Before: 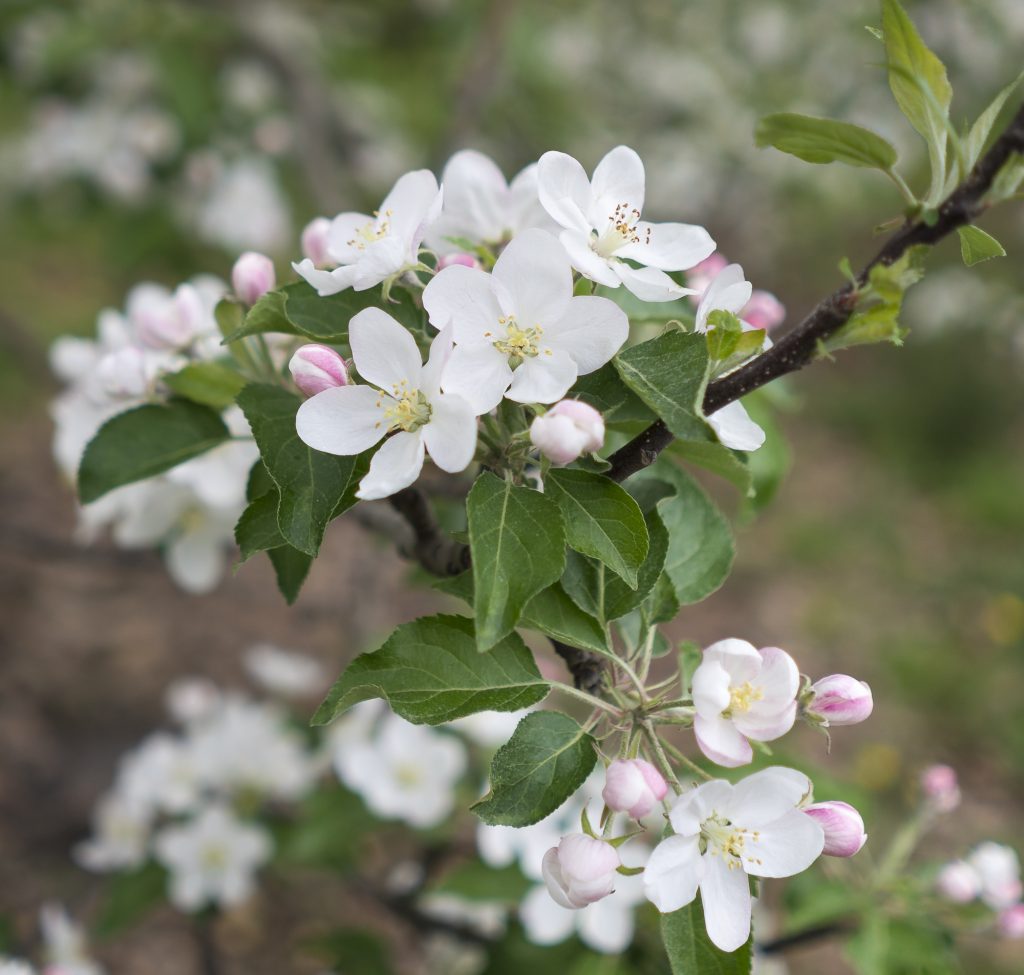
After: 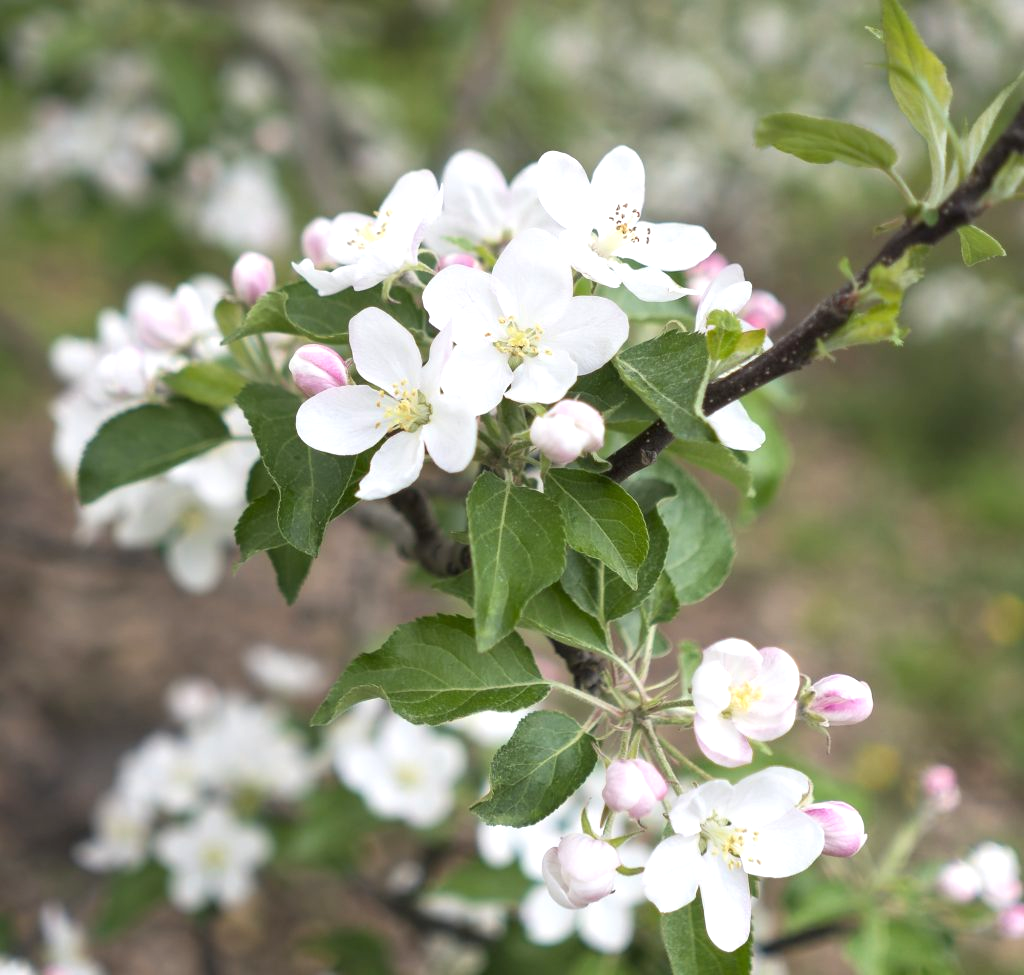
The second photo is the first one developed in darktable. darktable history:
white balance: emerald 1
exposure: black level correction 0, exposure 0.5 EV, compensate highlight preservation false
